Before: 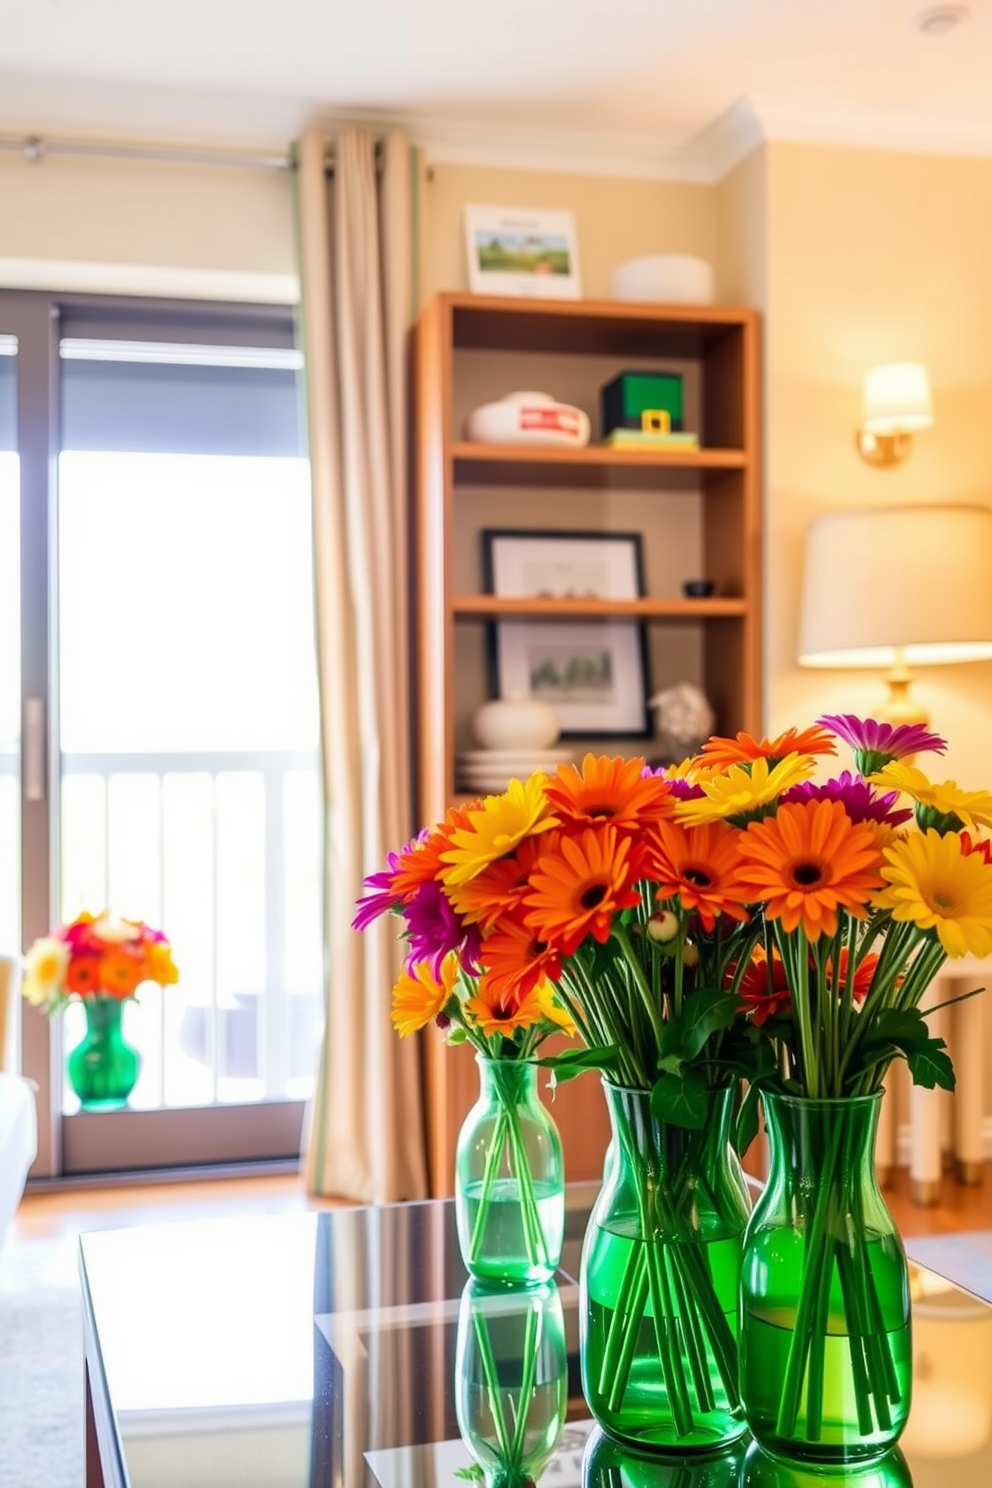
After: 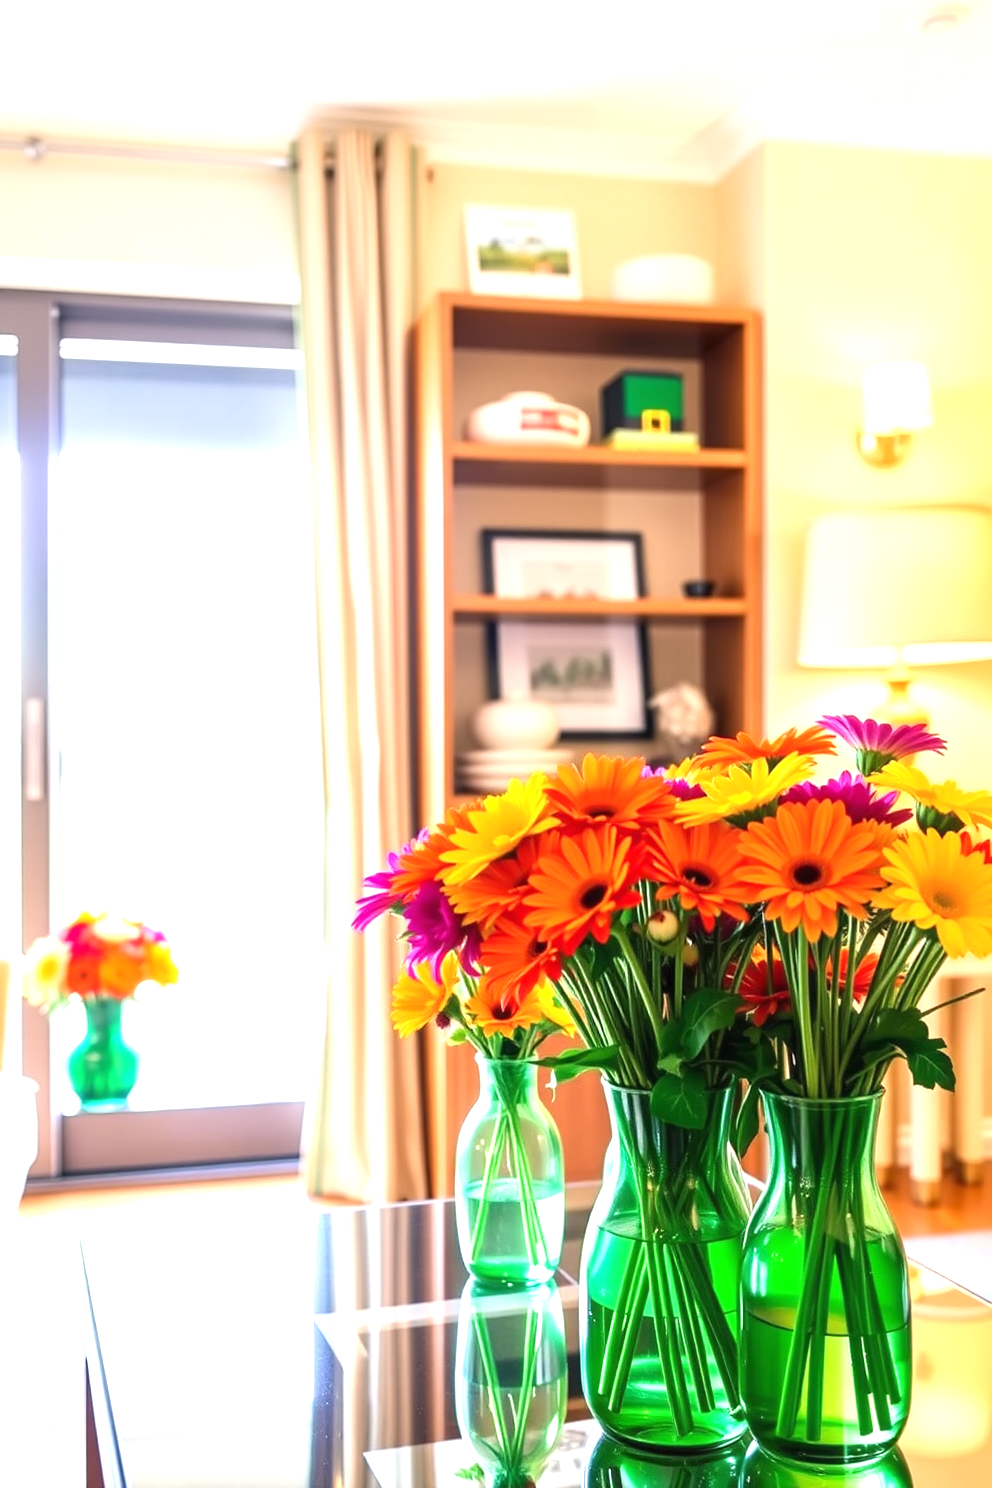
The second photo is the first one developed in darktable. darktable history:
exposure: black level correction -0.001, exposure 0.9 EV, compensate exposure bias true, compensate highlight preservation false
tone equalizer: on, module defaults
